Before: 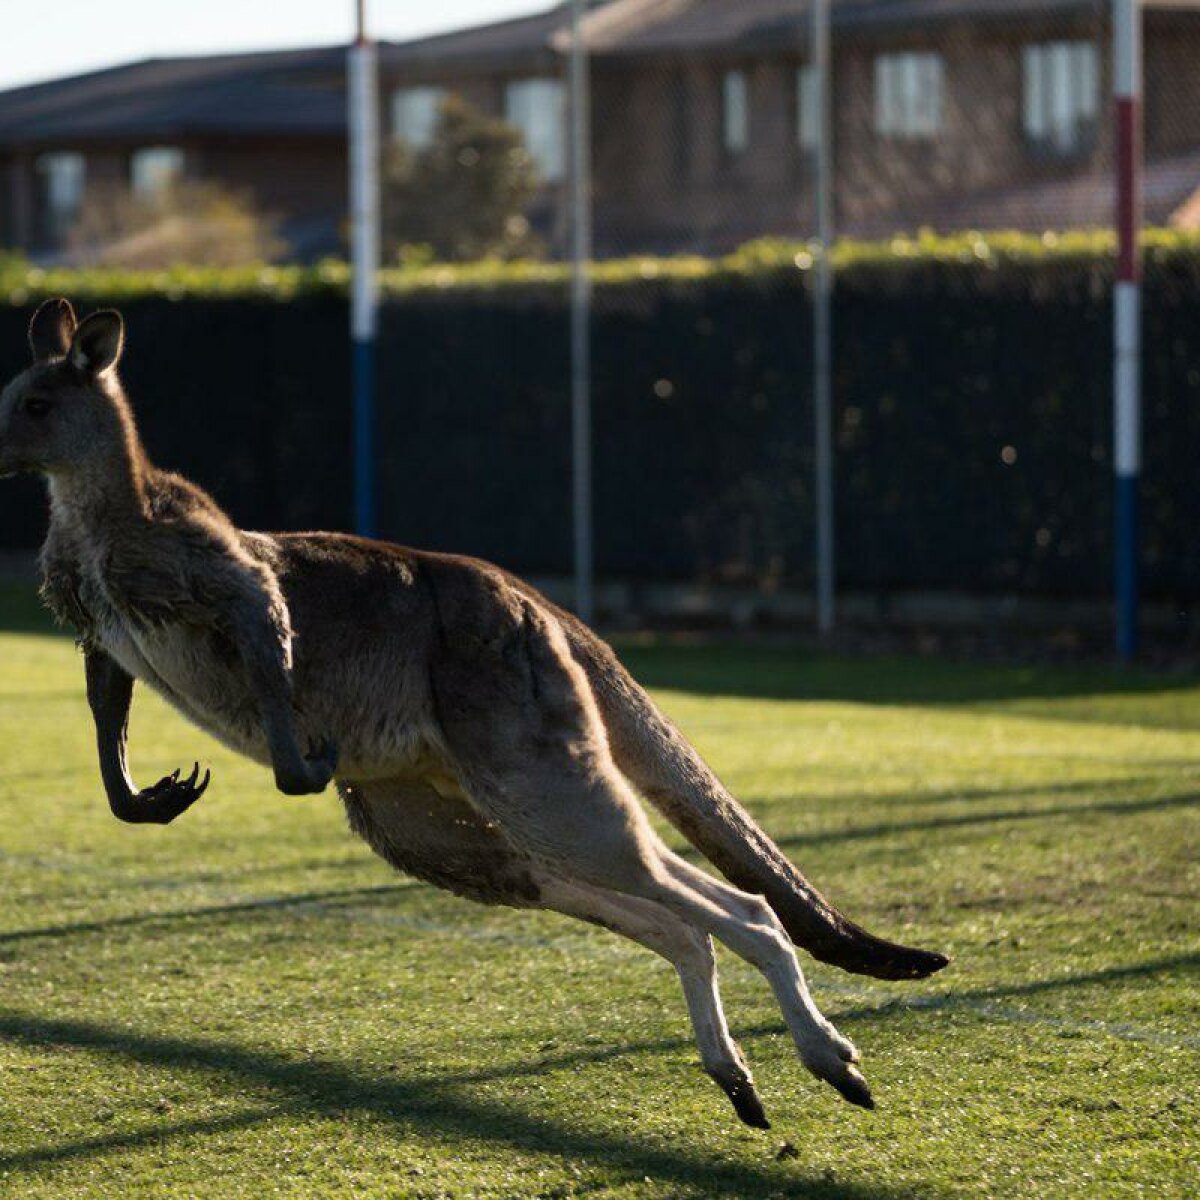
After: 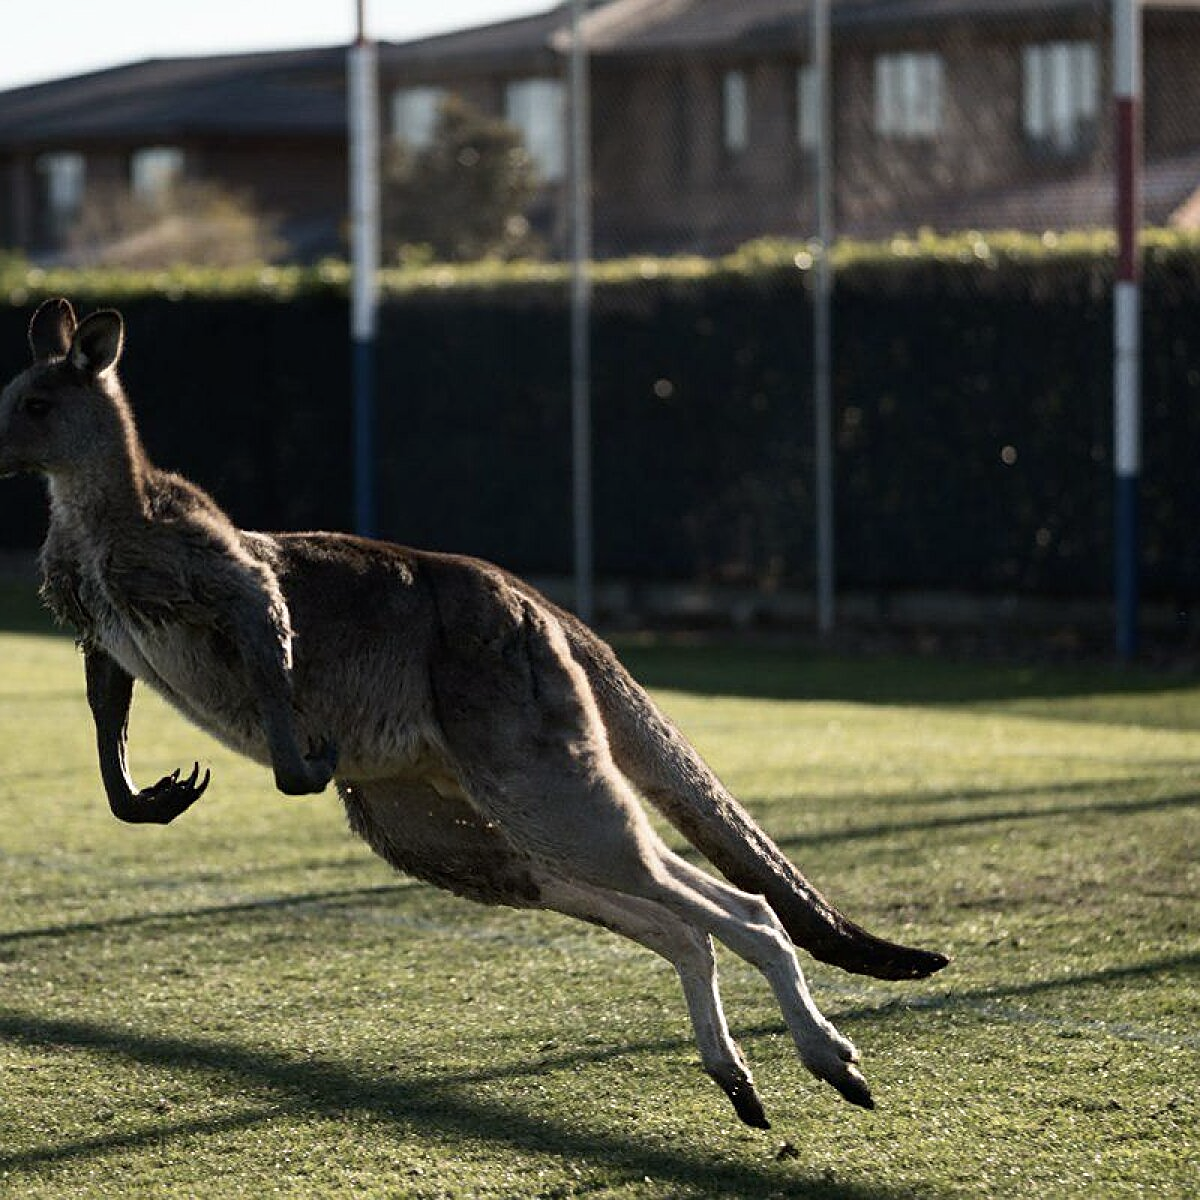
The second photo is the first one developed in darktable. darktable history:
contrast brightness saturation: contrast 0.1, saturation -0.3
sharpen: on, module defaults
